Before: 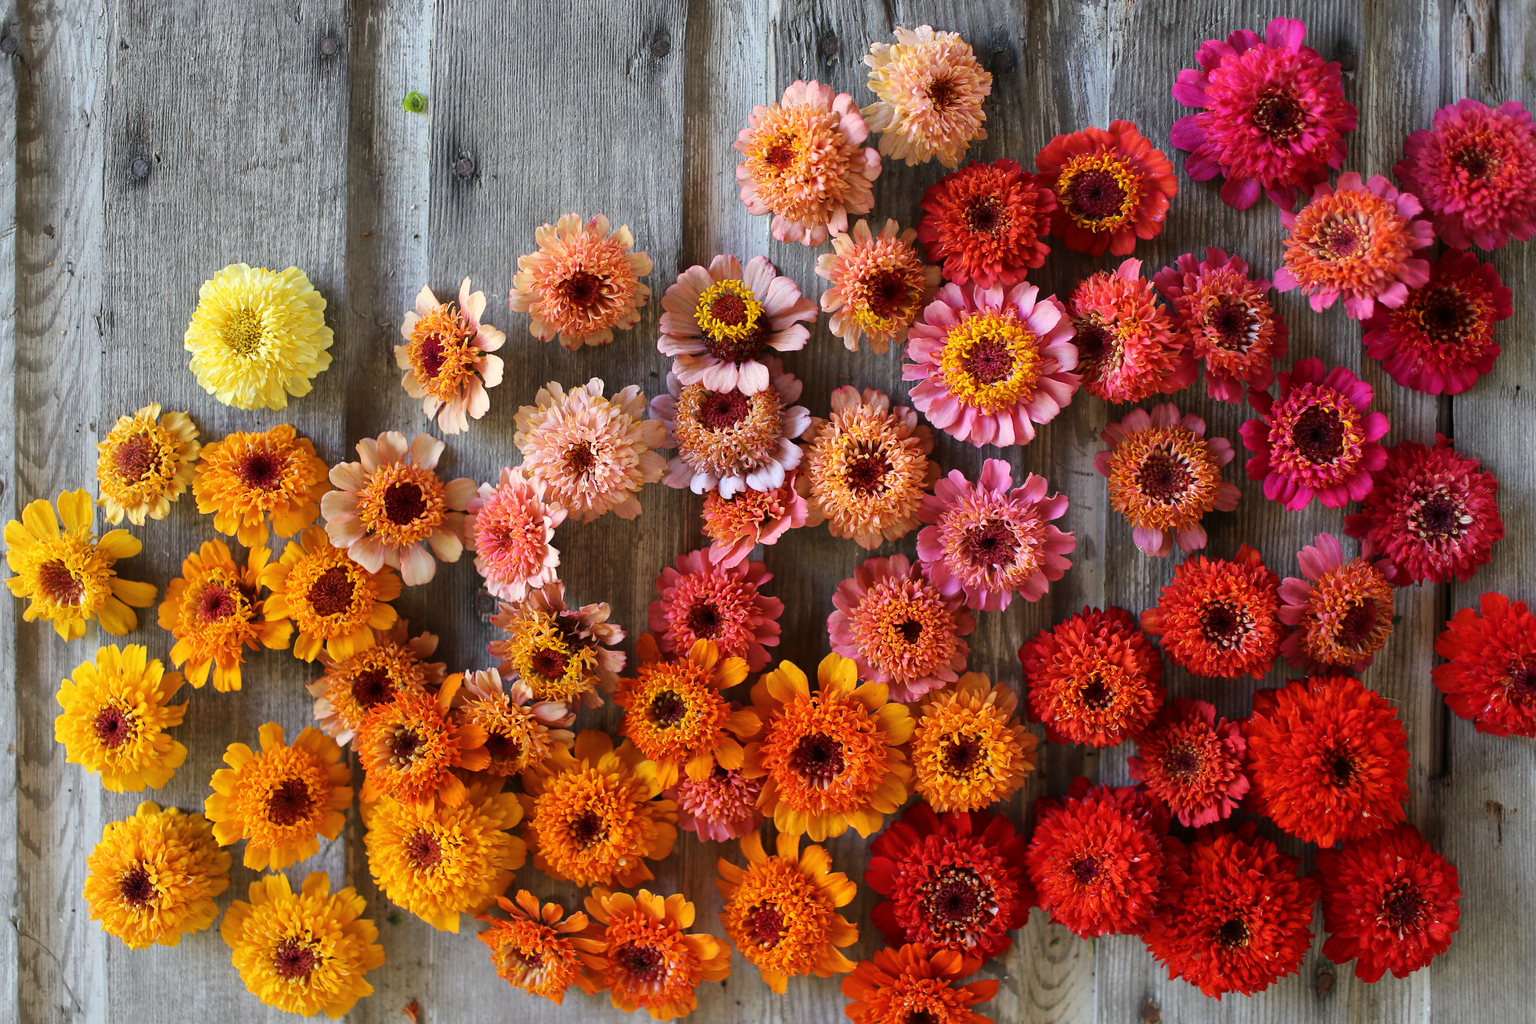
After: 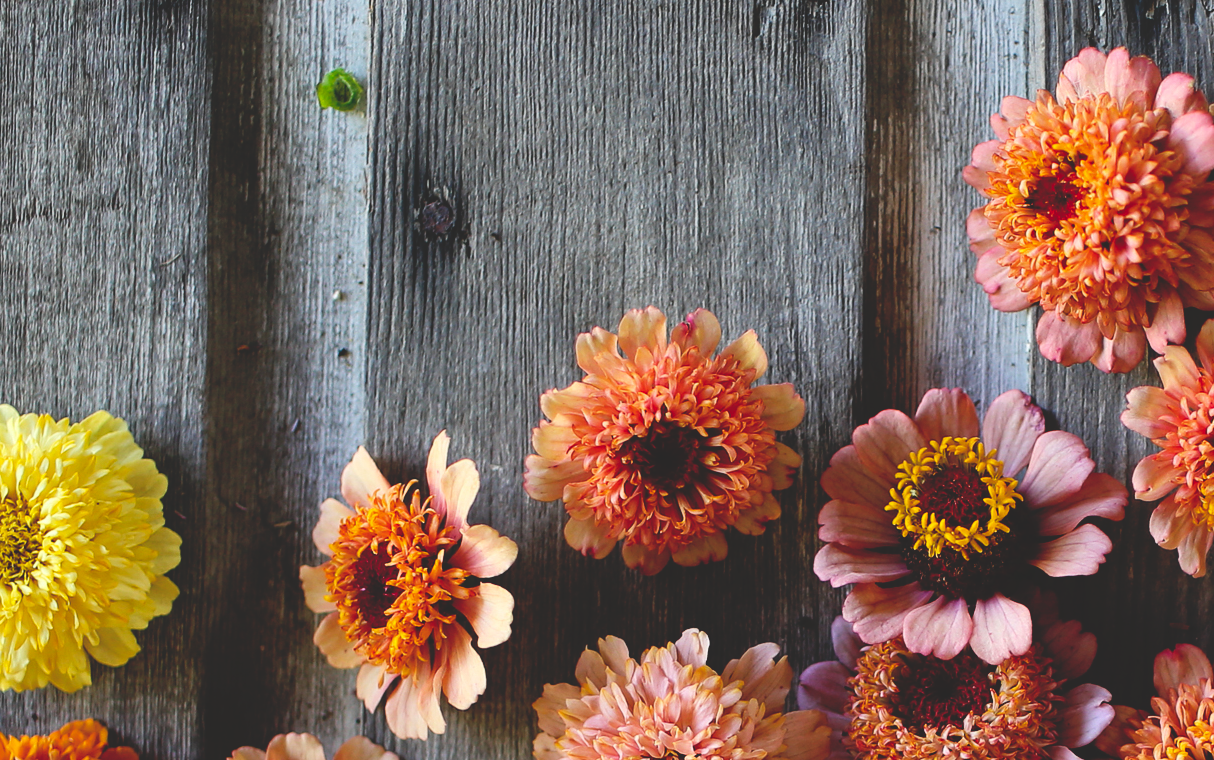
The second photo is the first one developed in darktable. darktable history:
base curve: curves: ch0 [(0, 0.02) (0.083, 0.036) (1, 1)], preserve colors none
crop: left 15.694%, top 5.459%, right 43.825%, bottom 56.502%
exposure: black level correction 0, exposure 0 EV, compensate highlight preservation false
